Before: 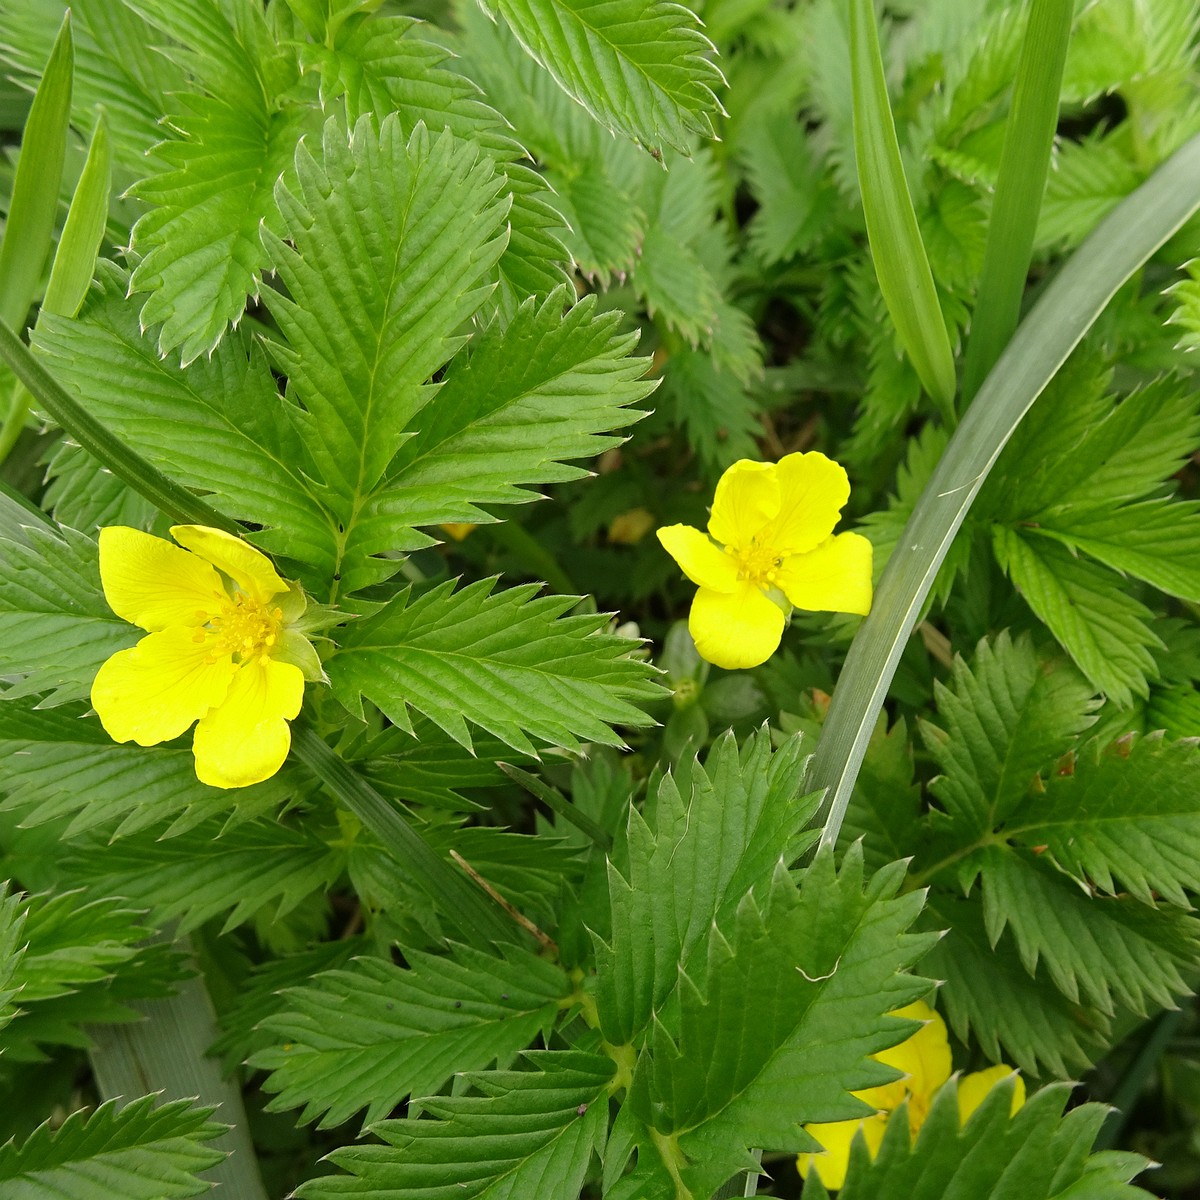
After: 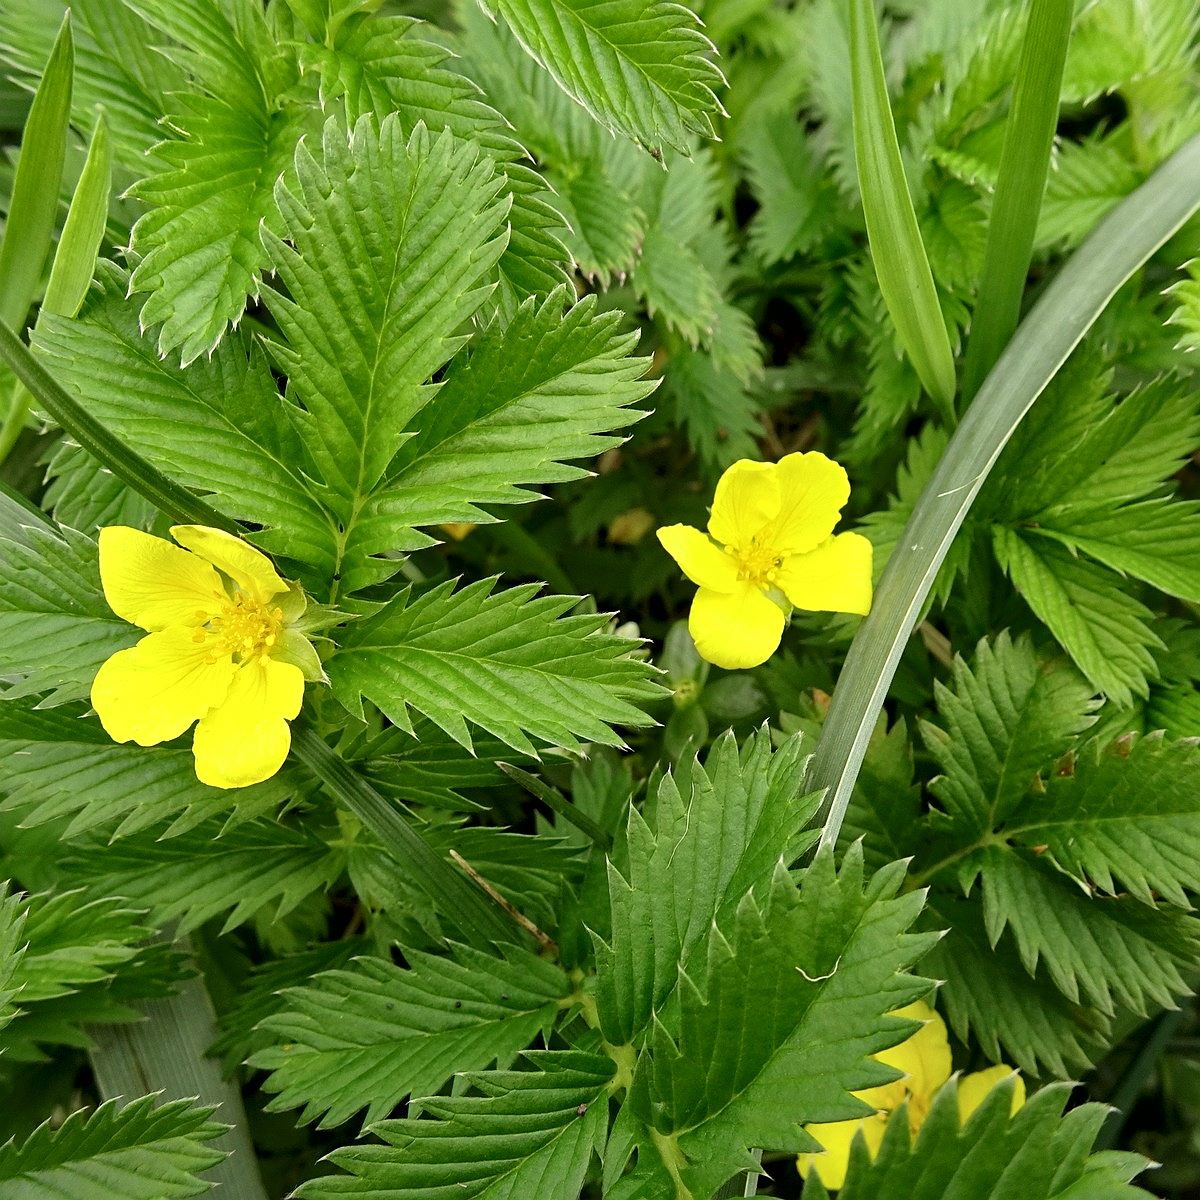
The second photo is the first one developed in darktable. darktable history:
sharpen: amount 0.2
exposure: compensate highlight preservation false
local contrast: mode bilateral grid, contrast 25, coarseness 60, detail 151%, midtone range 0.2
